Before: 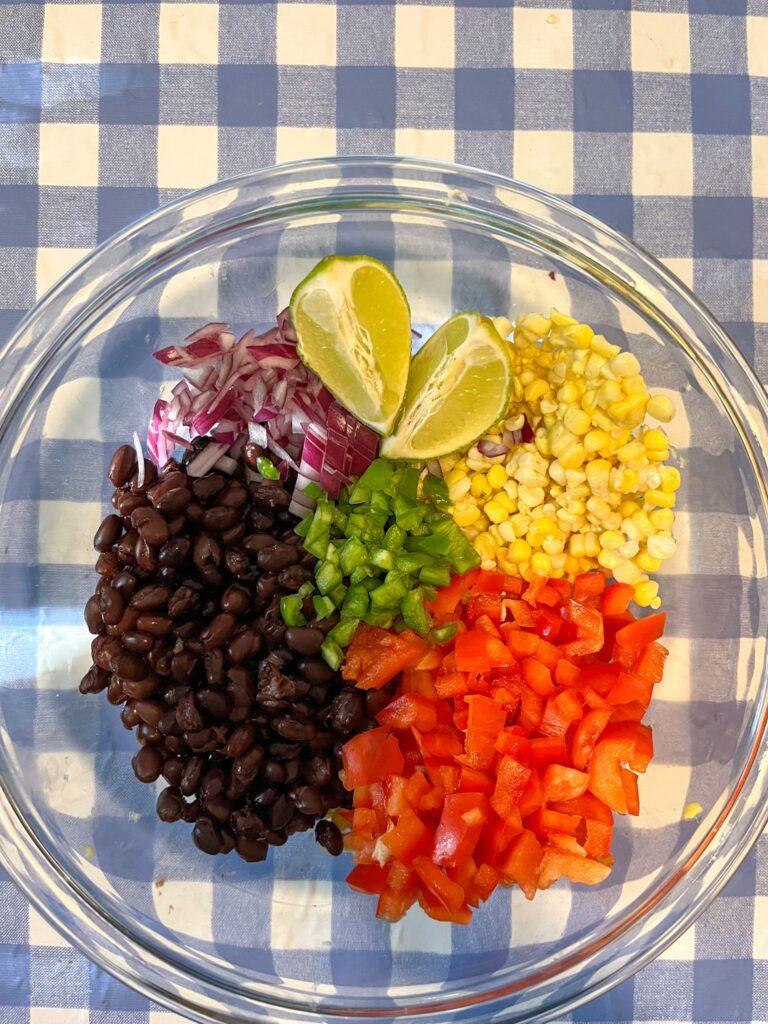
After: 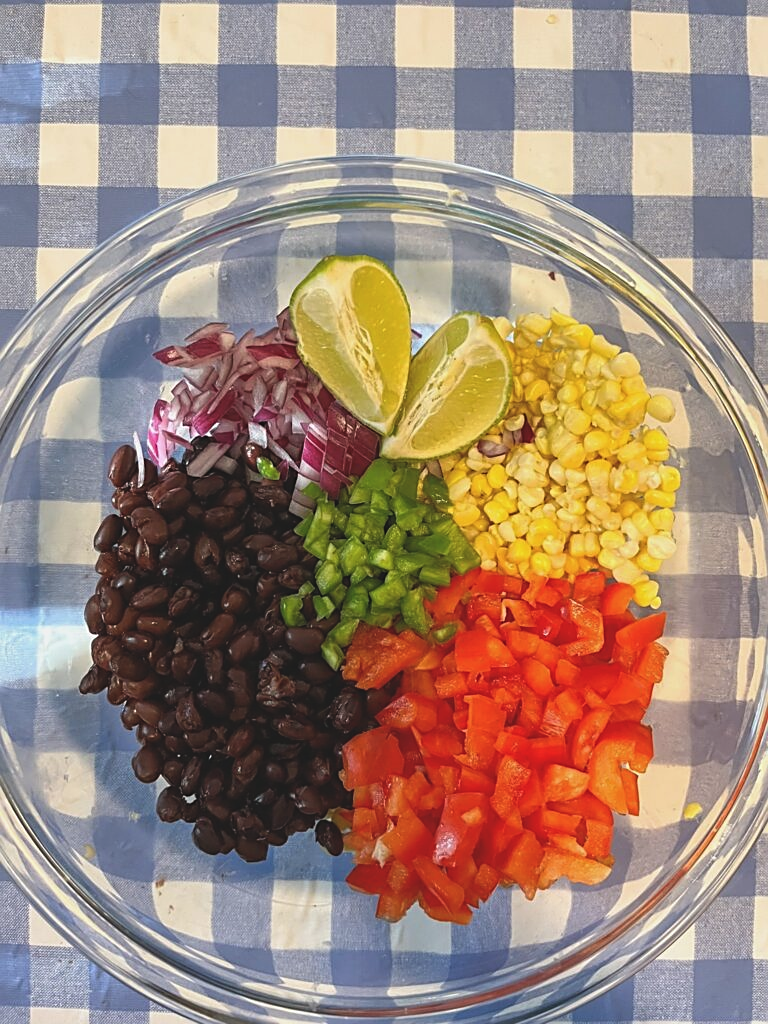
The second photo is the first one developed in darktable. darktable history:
sharpen: on, module defaults
exposure: black level correction -0.014, exposure -0.193 EV, compensate highlight preservation false
